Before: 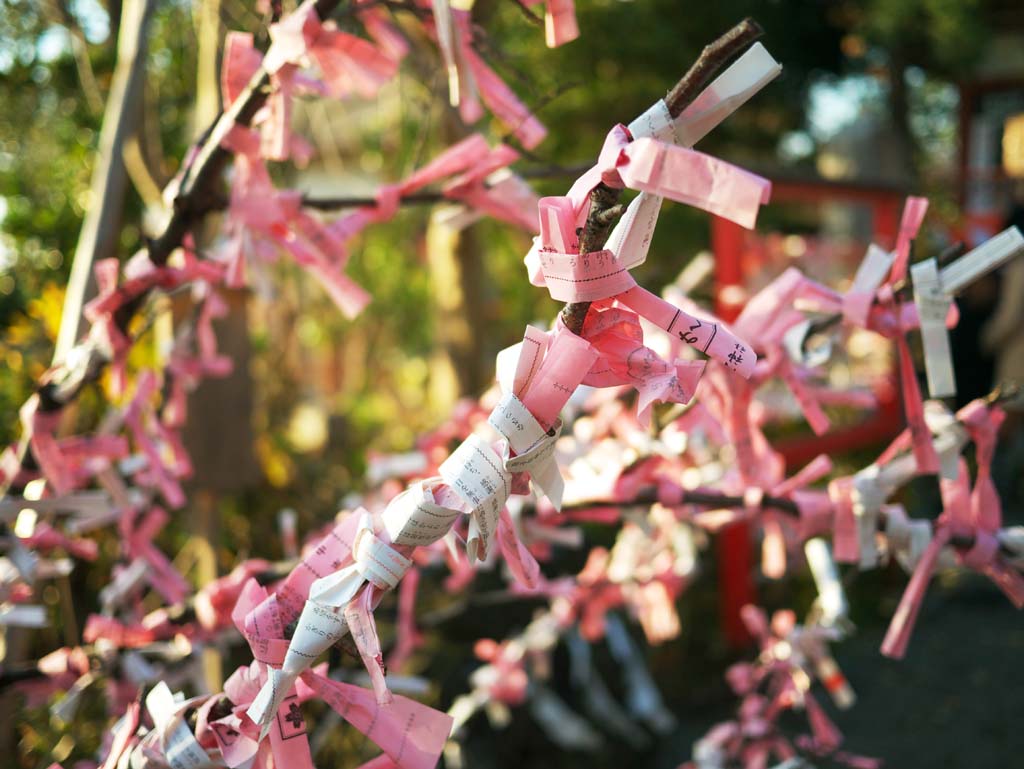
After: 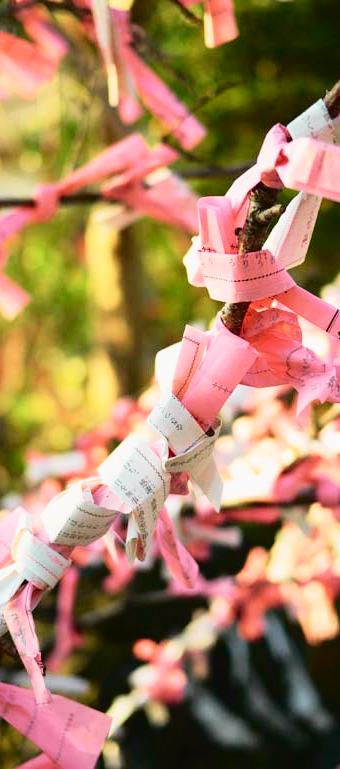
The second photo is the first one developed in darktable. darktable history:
crop: left 33.36%, right 33.36%
tone curve: curves: ch0 [(0, 0.014) (0.17, 0.099) (0.392, 0.438) (0.725, 0.828) (0.872, 0.918) (1, 0.981)]; ch1 [(0, 0) (0.402, 0.36) (0.489, 0.491) (0.5, 0.503) (0.515, 0.52) (0.545, 0.574) (0.615, 0.662) (0.701, 0.725) (1, 1)]; ch2 [(0, 0) (0.42, 0.458) (0.485, 0.499) (0.503, 0.503) (0.531, 0.542) (0.561, 0.594) (0.644, 0.694) (0.717, 0.753) (1, 0.991)], color space Lab, independent channels
